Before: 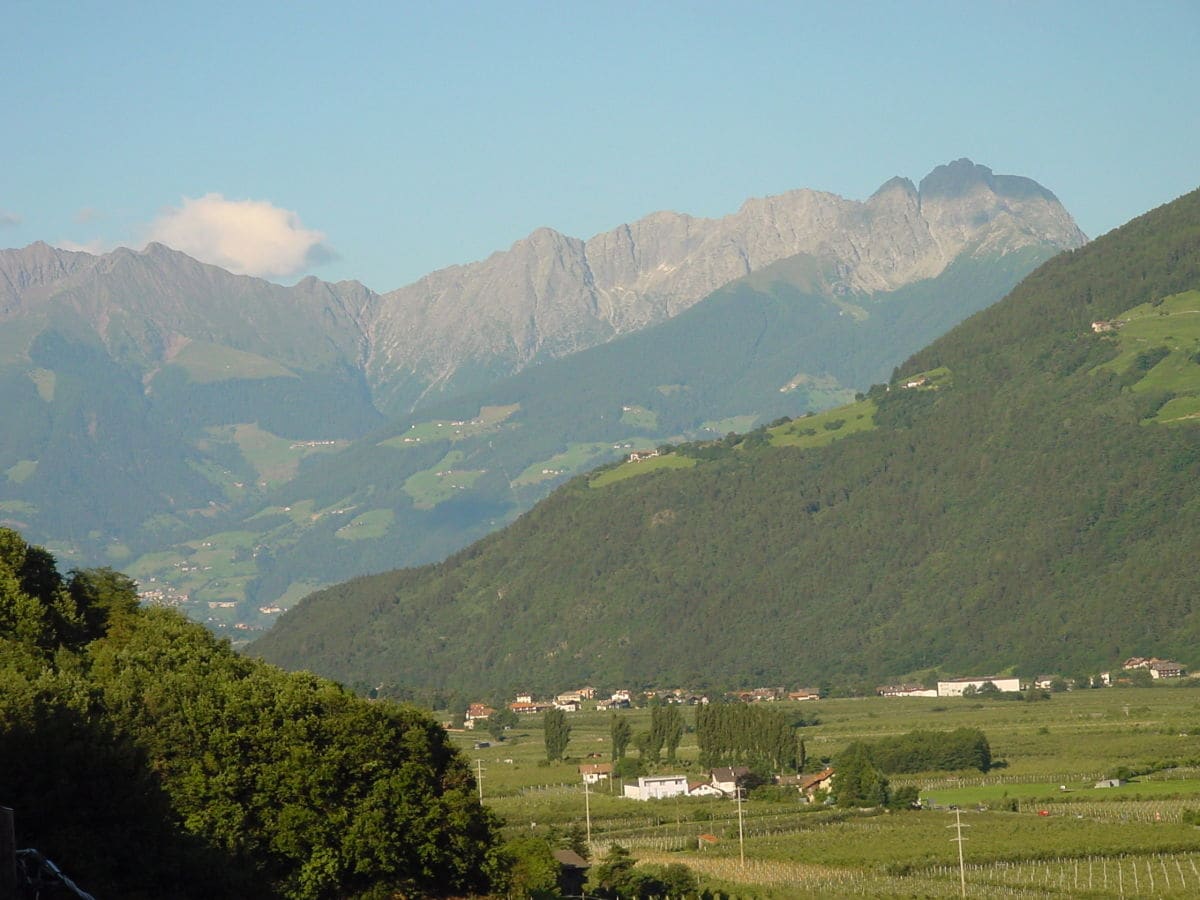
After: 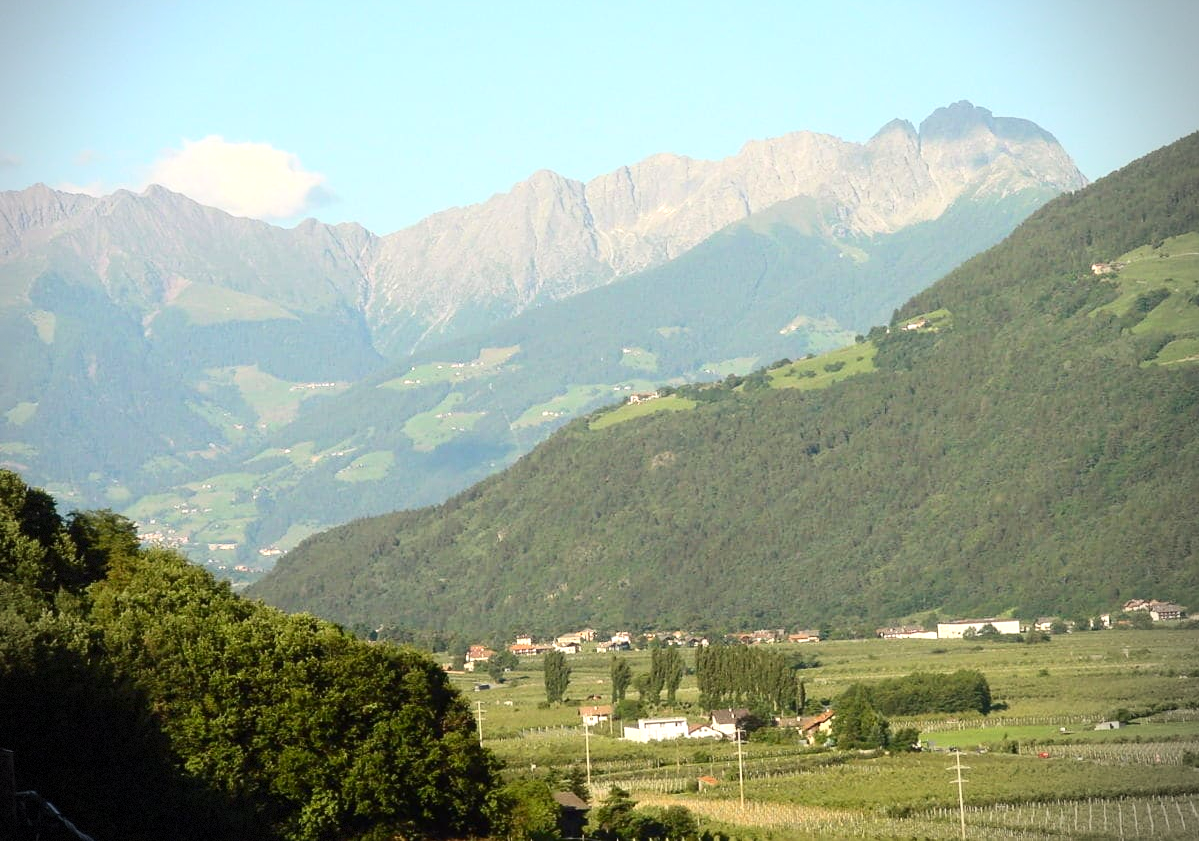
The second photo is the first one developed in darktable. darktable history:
contrast brightness saturation: contrast 0.218
vignetting: center (-0.032, -0.045), dithering 8-bit output, unbound false
exposure: exposure 0.637 EV, compensate highlight preservation false
crop and rotate: top 6.526%
